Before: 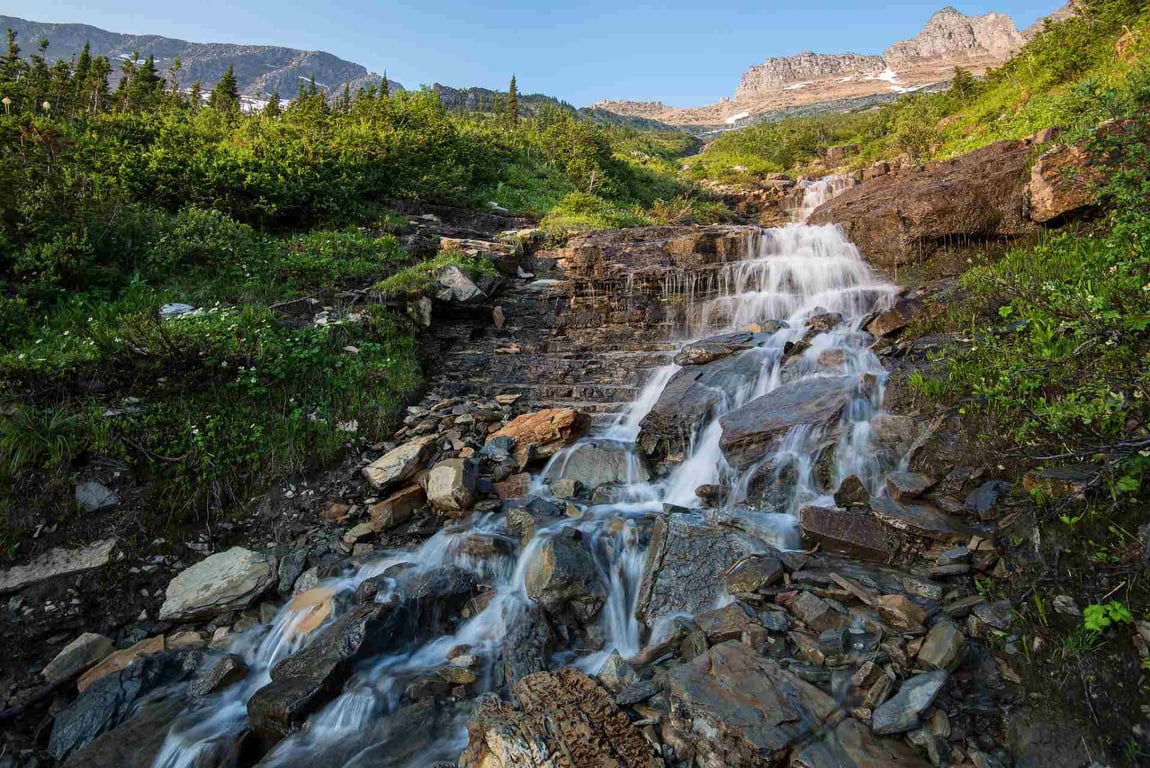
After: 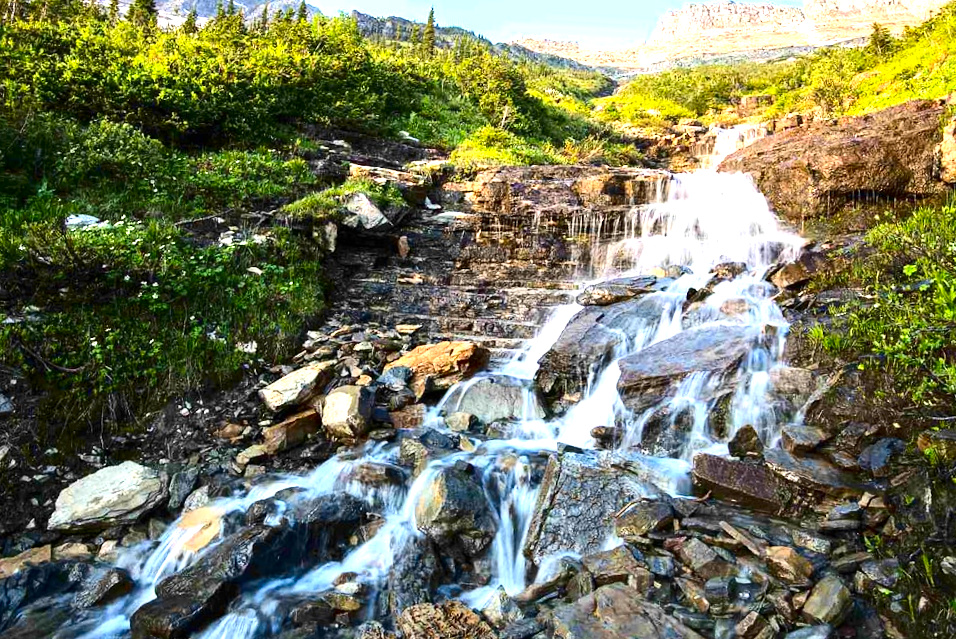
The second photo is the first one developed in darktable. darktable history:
crop and rotate: angle -3.27°, left 5.211%, top 5.211%, right 4.607%, bottom 4.607%
color zones: curves: ch1 [(0, 0.513) (0.143, 0.524) (0.286, 0.511) (0.429, 0.506) (0.571, 0.503) (0.714, 0.503) (0.857, 0.508) (1, 0.513)]
contrast brightness saturation: contrast 0.19, brightness -0.11, saturation 0.21
color contrast: green-magenta contrast 0.81
exposure: black level correction 0, exposure 1.45 EV, compensate exposure bias true, compensate highlight preservation false
